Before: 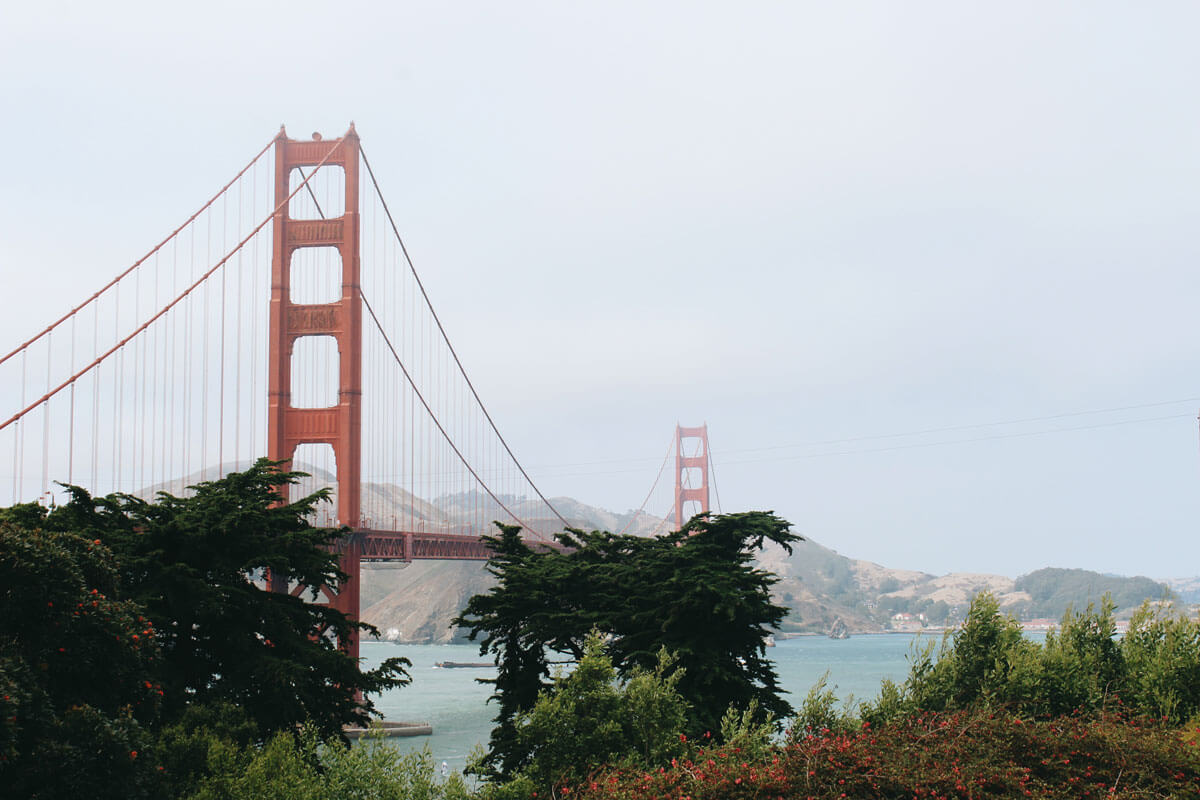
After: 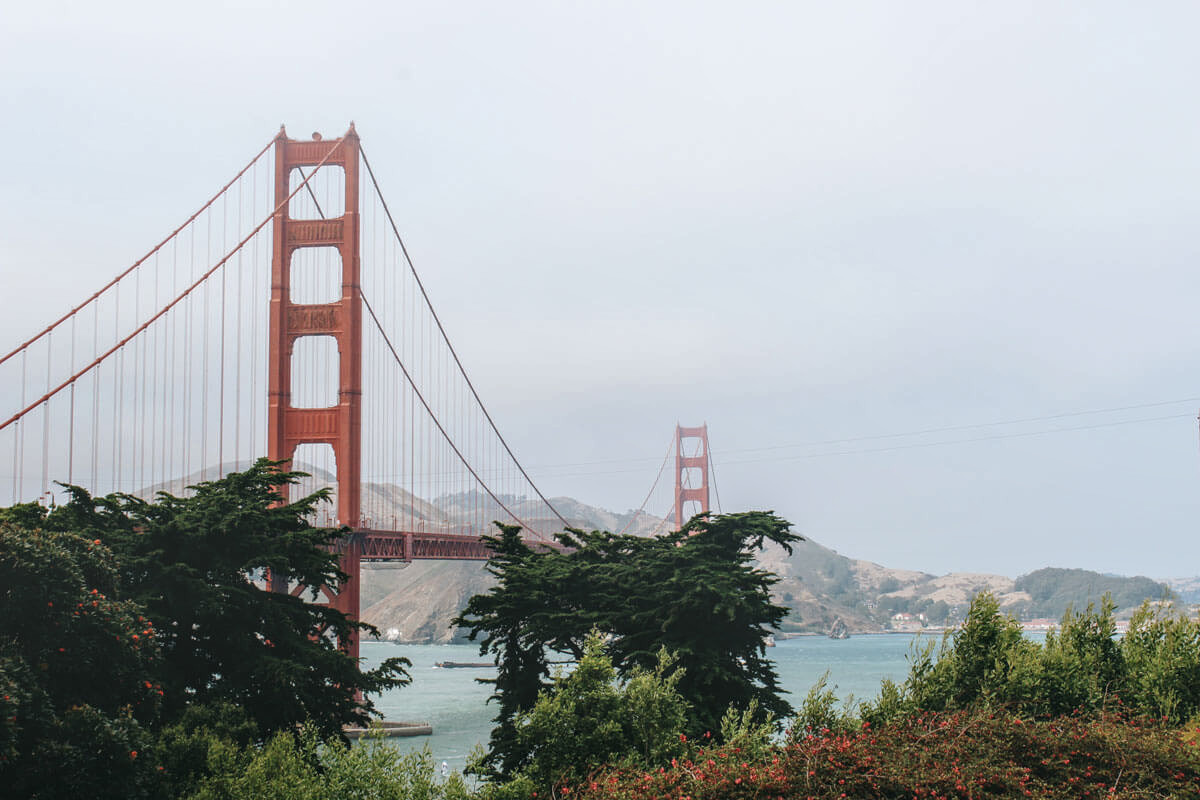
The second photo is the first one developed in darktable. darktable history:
local contrast: highlights 3%, shadows 5%, detail 133%
